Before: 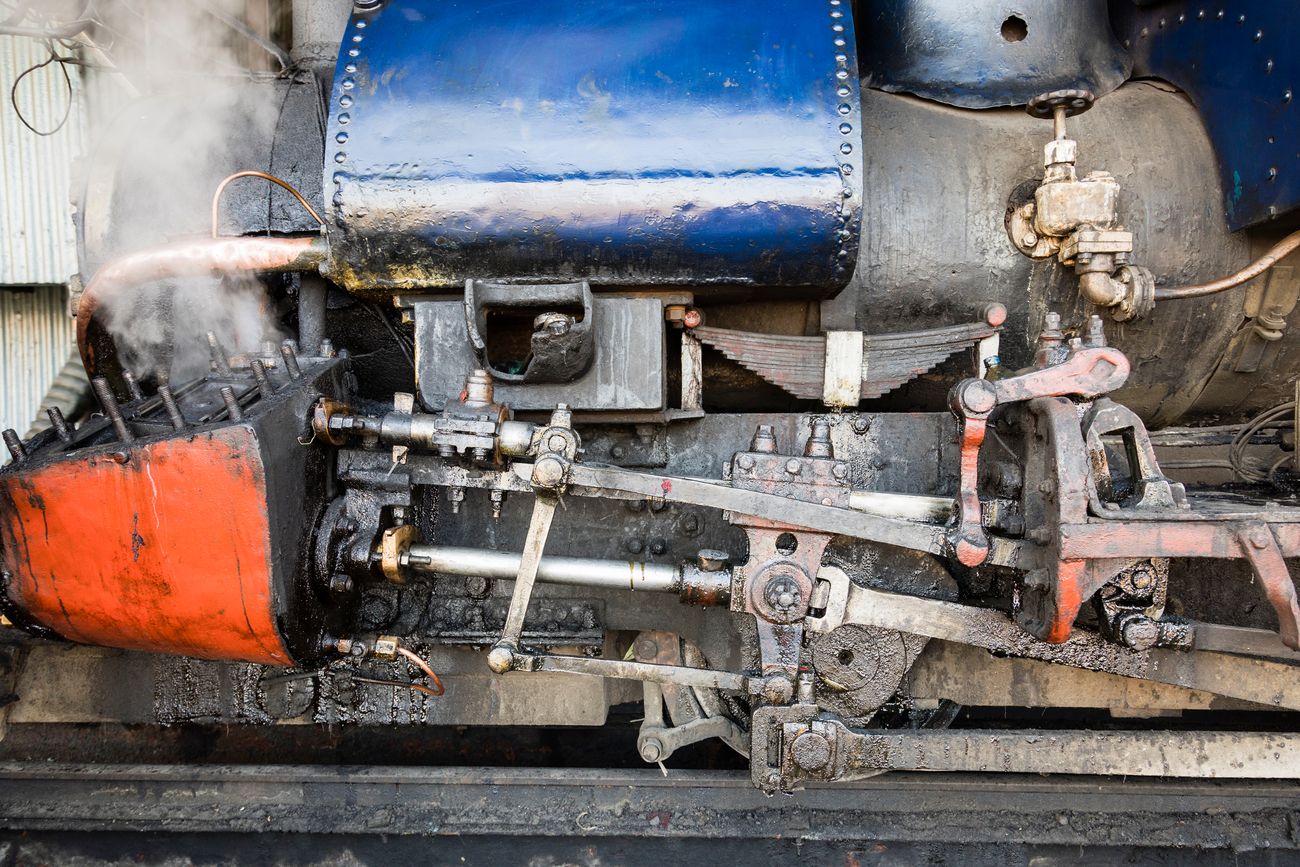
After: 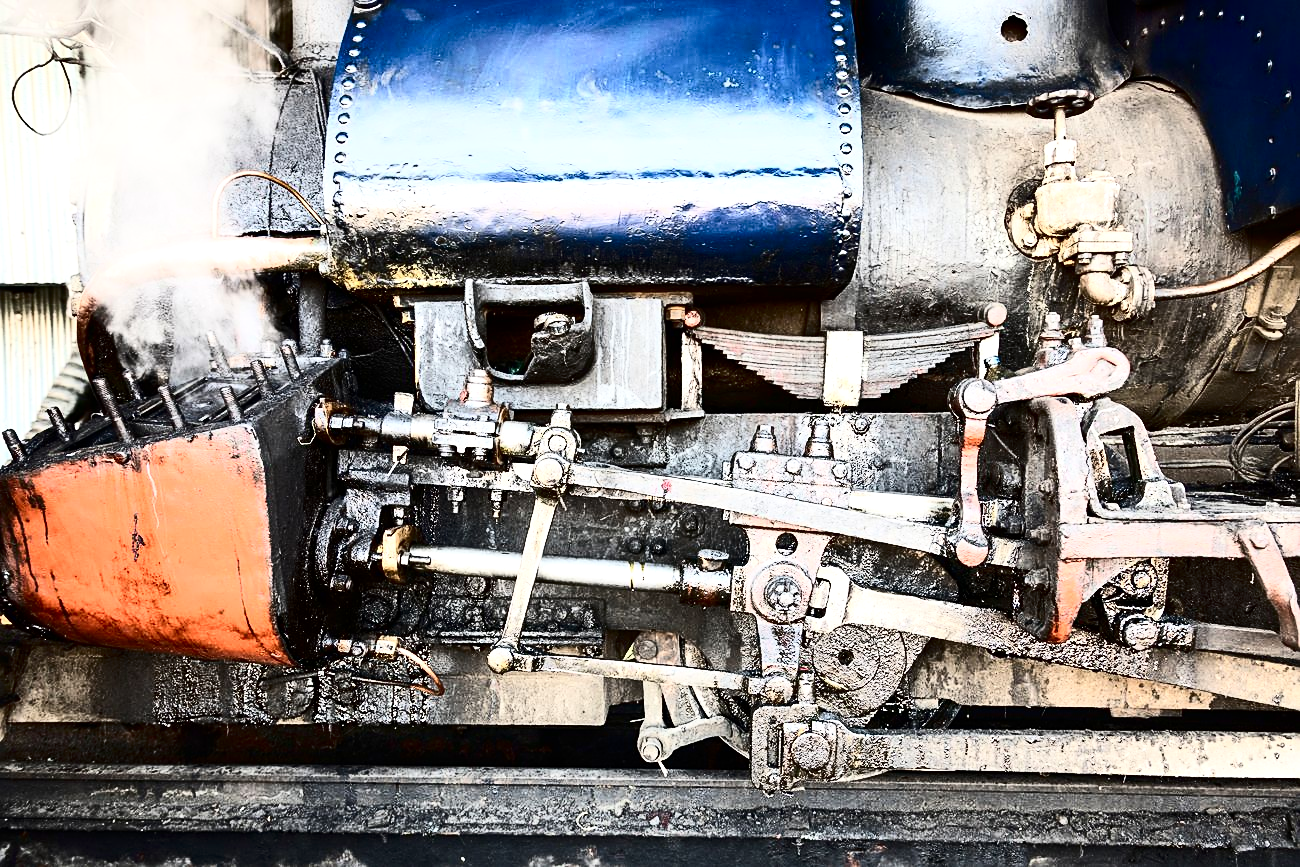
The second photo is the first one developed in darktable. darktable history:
exposure: black level correction 0, exposure 0.5 EV, compensate exposure bias true, compensate highlight preservation false
sharpen: on, module defaults
contrast brightness saturation: contrast 0.5, saturation -0.1
